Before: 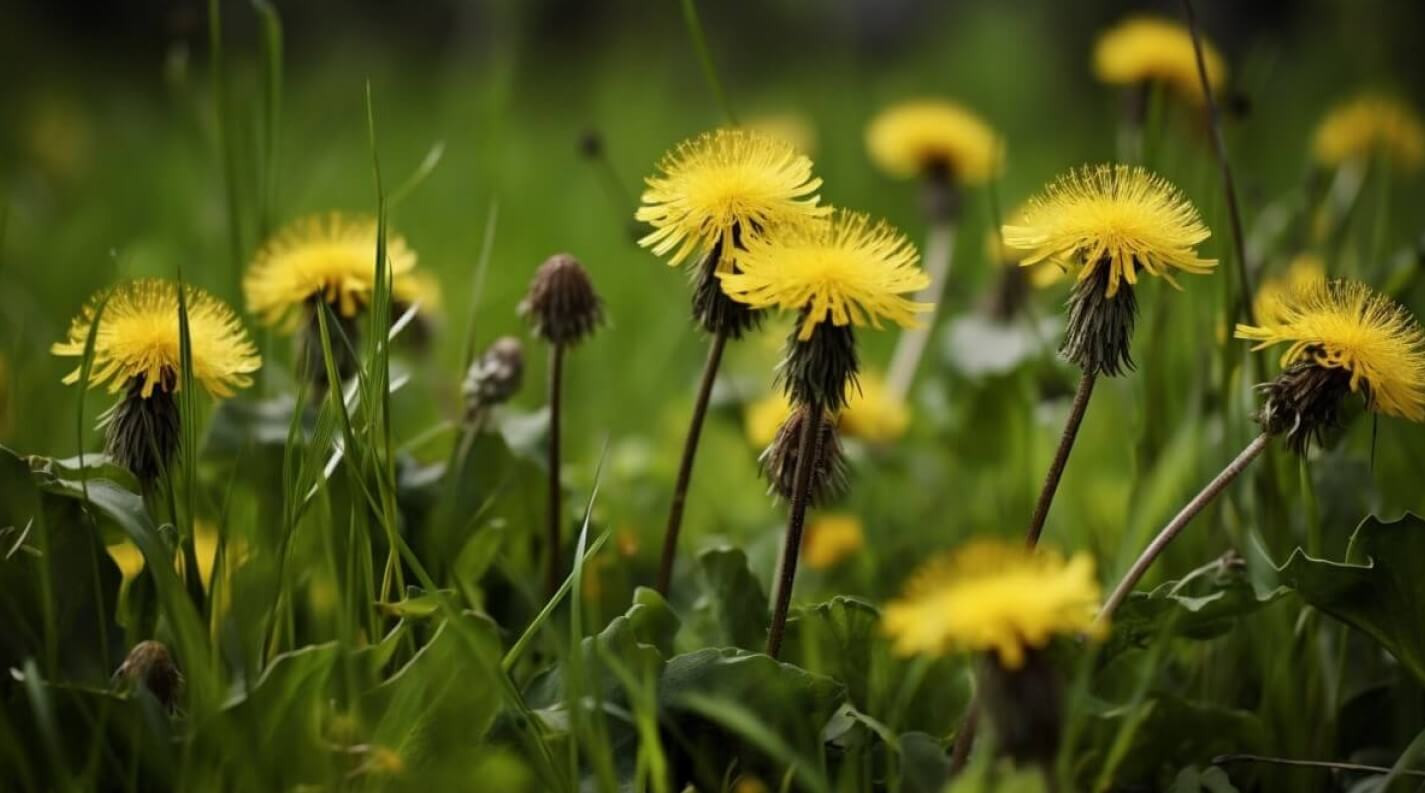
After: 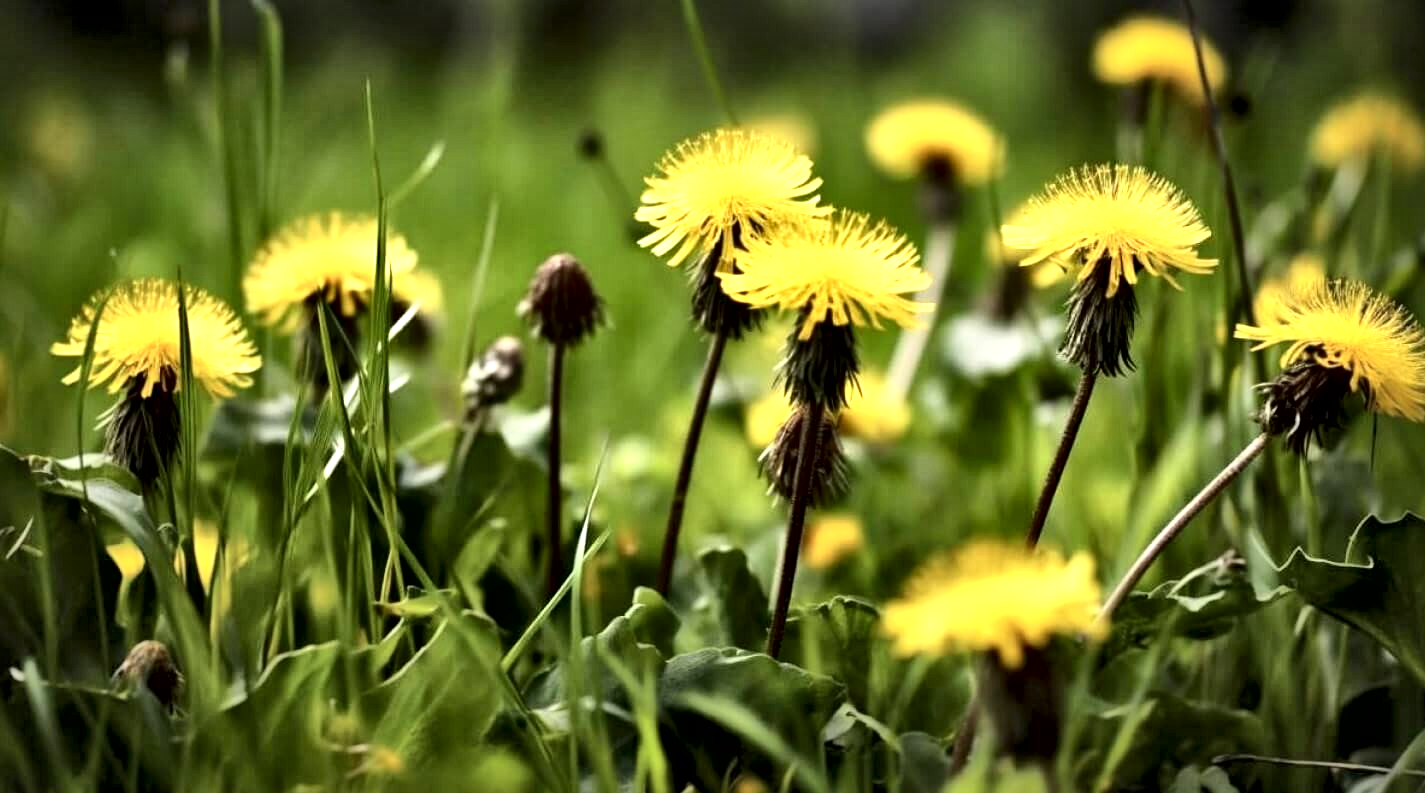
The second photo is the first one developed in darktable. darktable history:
shadows and highlights: shadows 37.27, highlights -28.18, soften with gaussian
exposure: black level correction 0, exposure 0.7 EV, compensate exposure bias true, compensate highlight preservation false
local contrast: mode bilateral grid, contrast 44, coarseness 69, detail 214%, midtone range 0.2
